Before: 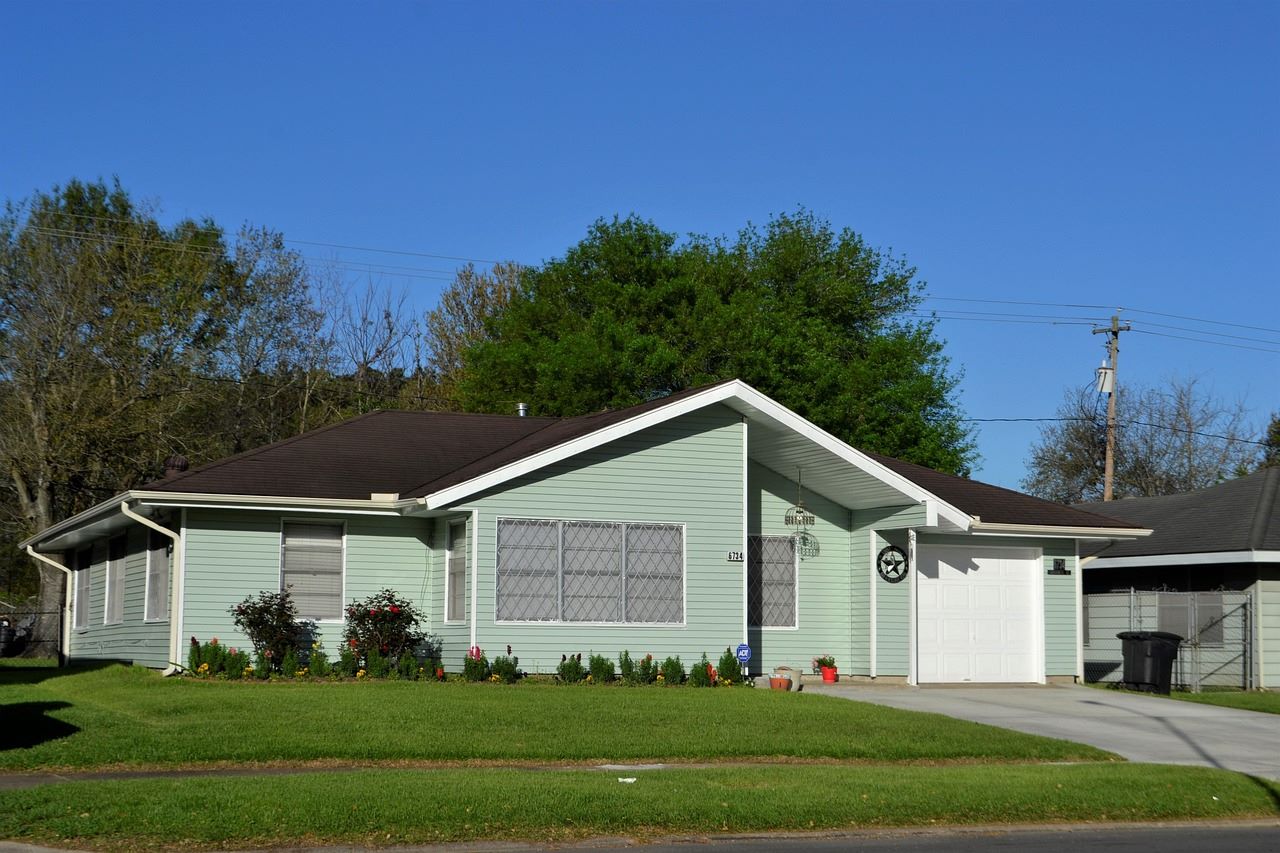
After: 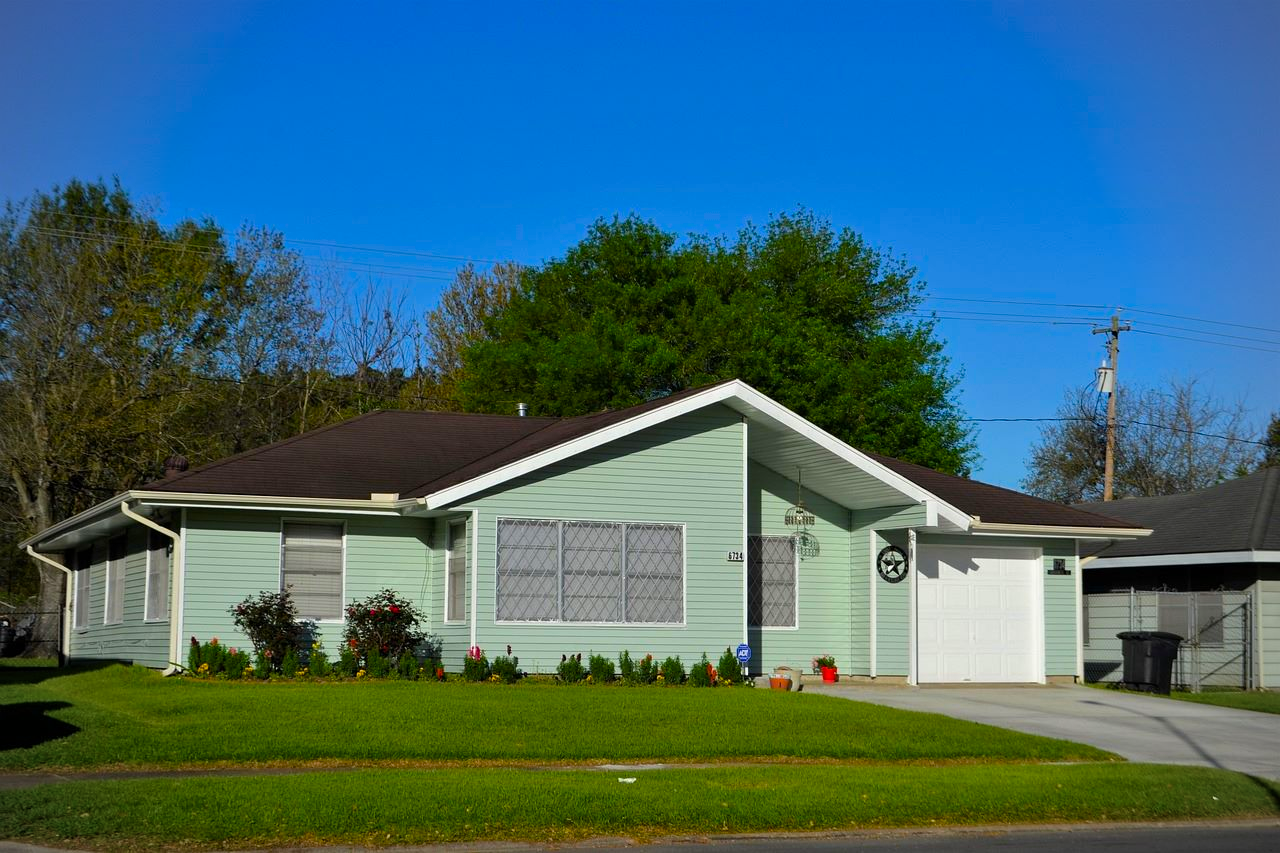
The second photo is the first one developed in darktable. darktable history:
exposure: exposure -0.064 EV, compensate highlight preservation false
color balance rgb: perceptual saturation grading › global saturation 40%, global vibrance 15%
vignetting: fall-off radius 60.92%
